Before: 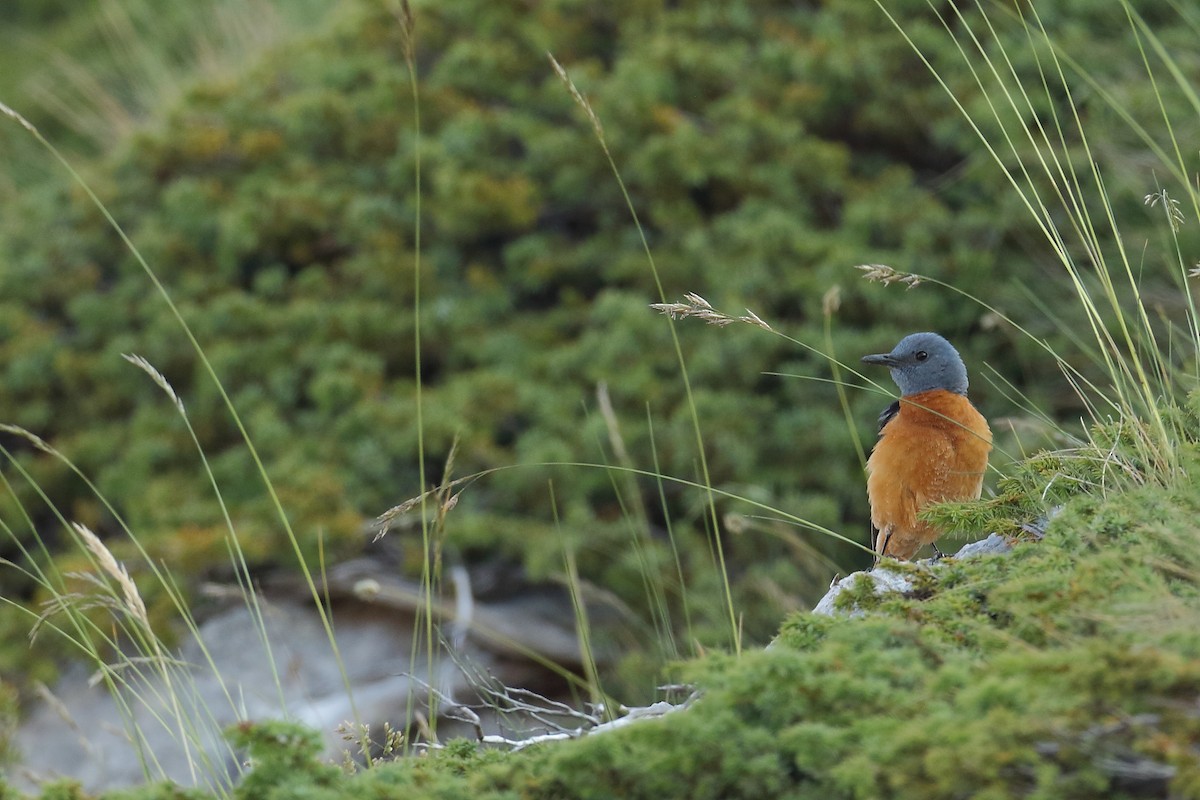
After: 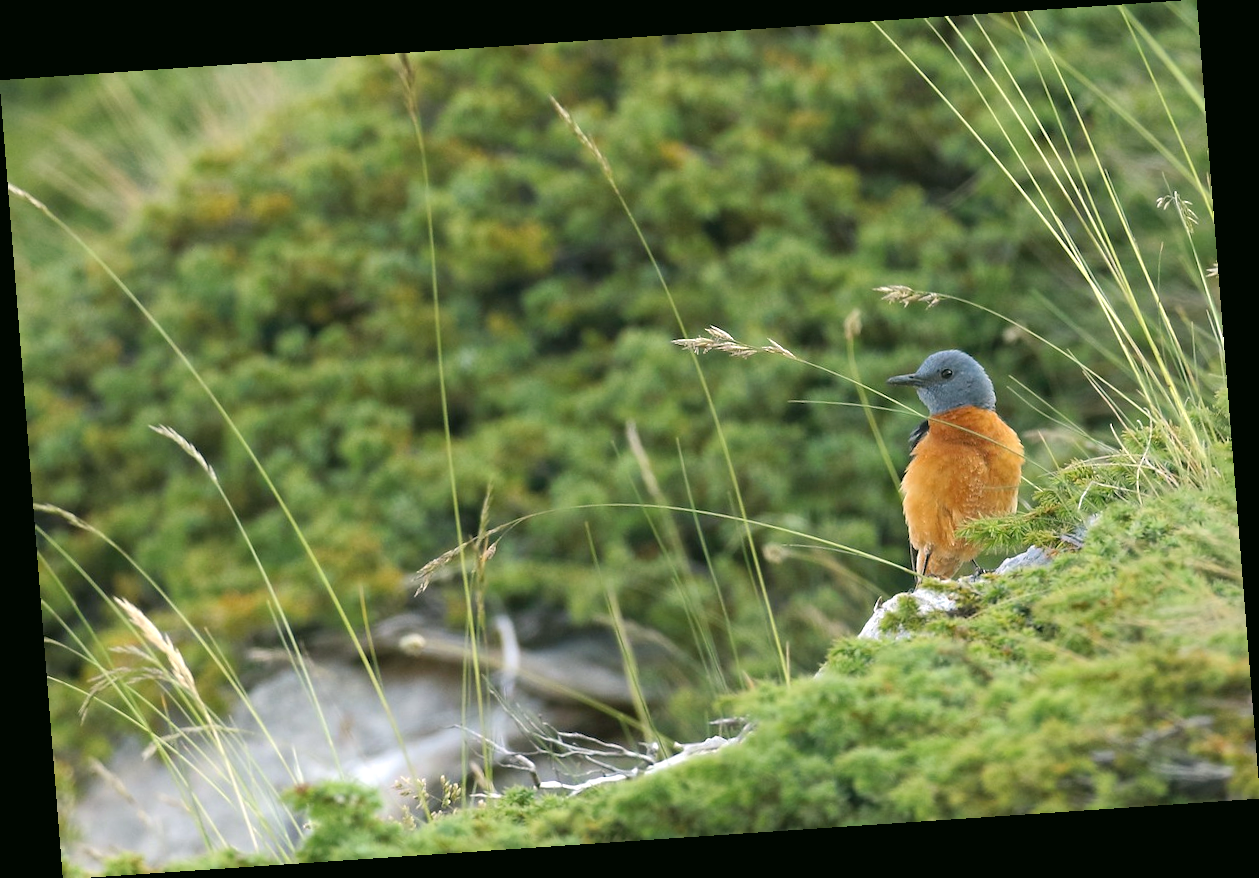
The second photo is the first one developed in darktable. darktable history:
tone equalizer: on, module defaults
tone curve: curves: ch0 [(0, 0) (0.003, 0.003) (0.011, 0.011) (0.025, 0.025) (0.044, 0.044) (0.069, 0.069) (0.1, 0.099) (0.136, 0.135) (0.177, 0.177) (0.224, 0.224) (0.277, 0.276) (0.335, 0.334) (0.399, 0.398) (0.468, 0.467) (0.543, 0.547) (0.623, 0.626) (0.709, 0.712) (0.801, 0.802) (0.898, 0.898) (1, 1)], preserve colors none
rotate and perspective: rotation -4.2°, shear 0.006, automatic cropping off
color correction: highlights a* 4.02, highlights b* 4.98, shadows a* -7.55, shadows b* 4.98
exposure: black level correction 0, exposure 0.7 EV, compensate exposure bias true, compensate highlight preservation false
